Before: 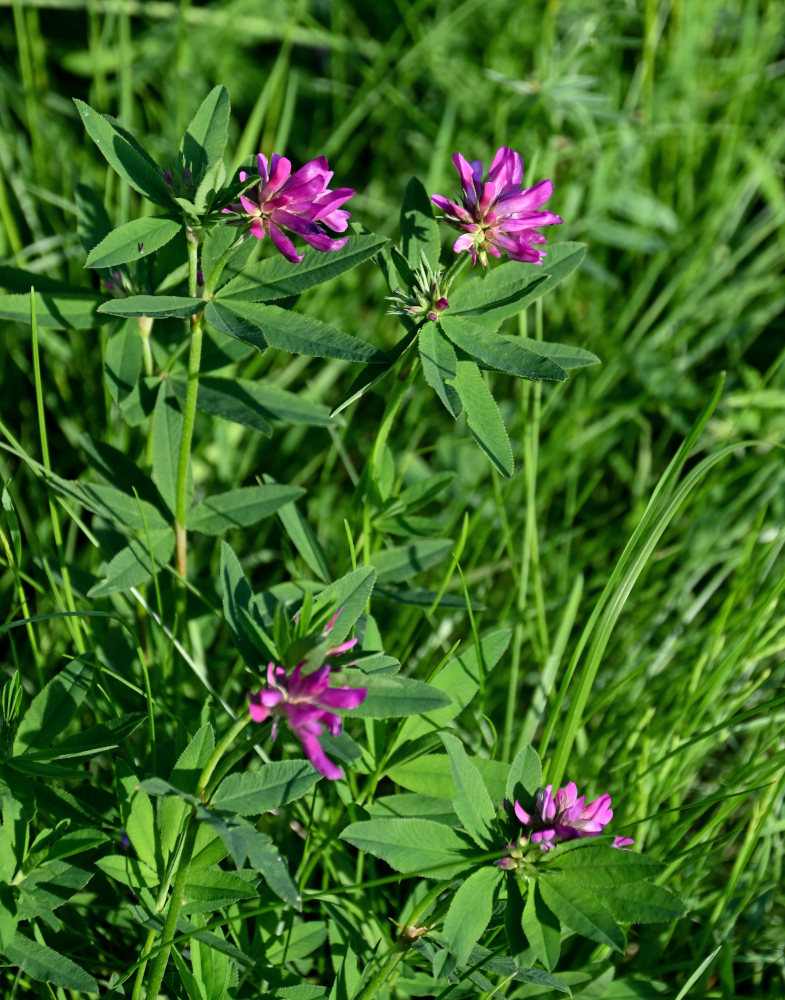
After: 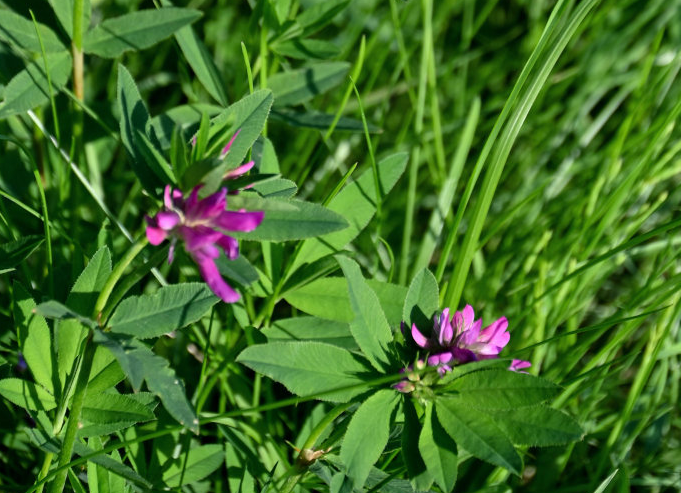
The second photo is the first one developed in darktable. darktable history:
crop and rotate: left 13.23%, top 47.773%, bottom 2.927%
